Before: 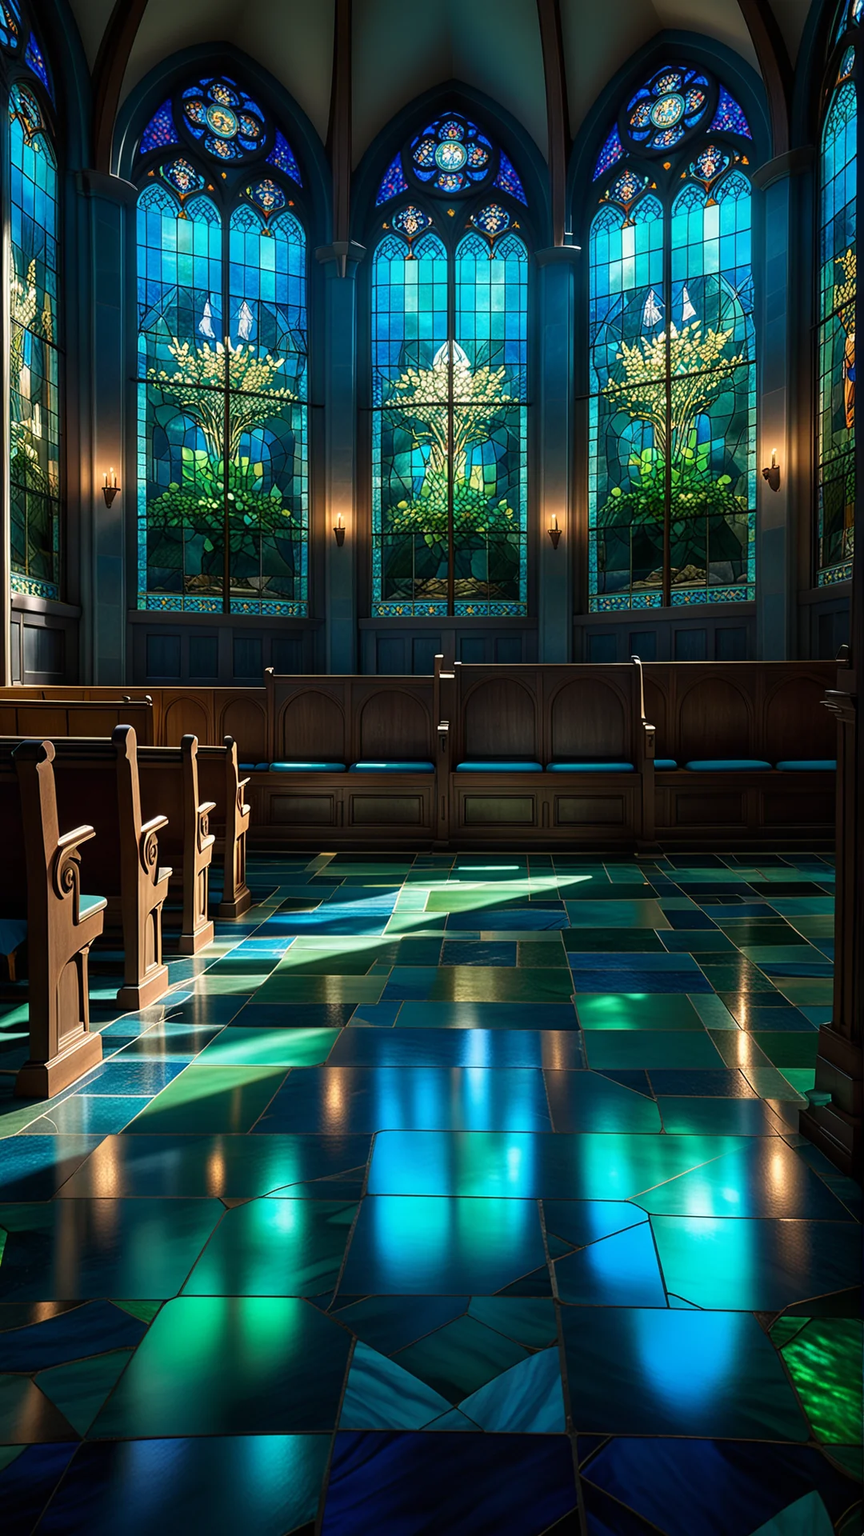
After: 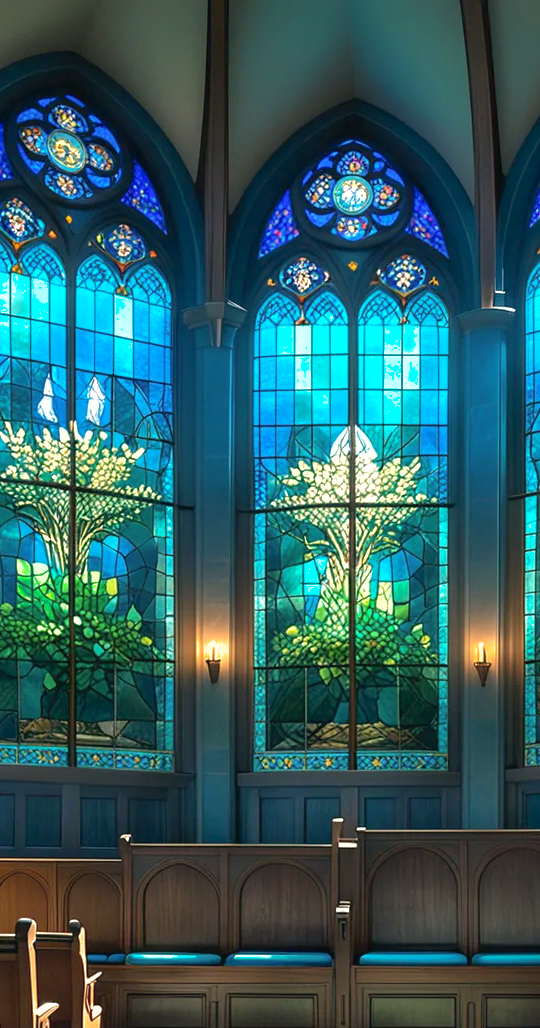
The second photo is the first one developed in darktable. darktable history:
shadows and highlights: on, module defaults
crop: left 19.556%, right 30.401%, bottom 46.458%
exposure: black level correction 0, exposure 0.7 EV, compensate exposure bias true, compensate highlight preservation false
color balance: mode lift, gamma, gain (sRGB), lift [1, 1, 1.022, 1.026]
